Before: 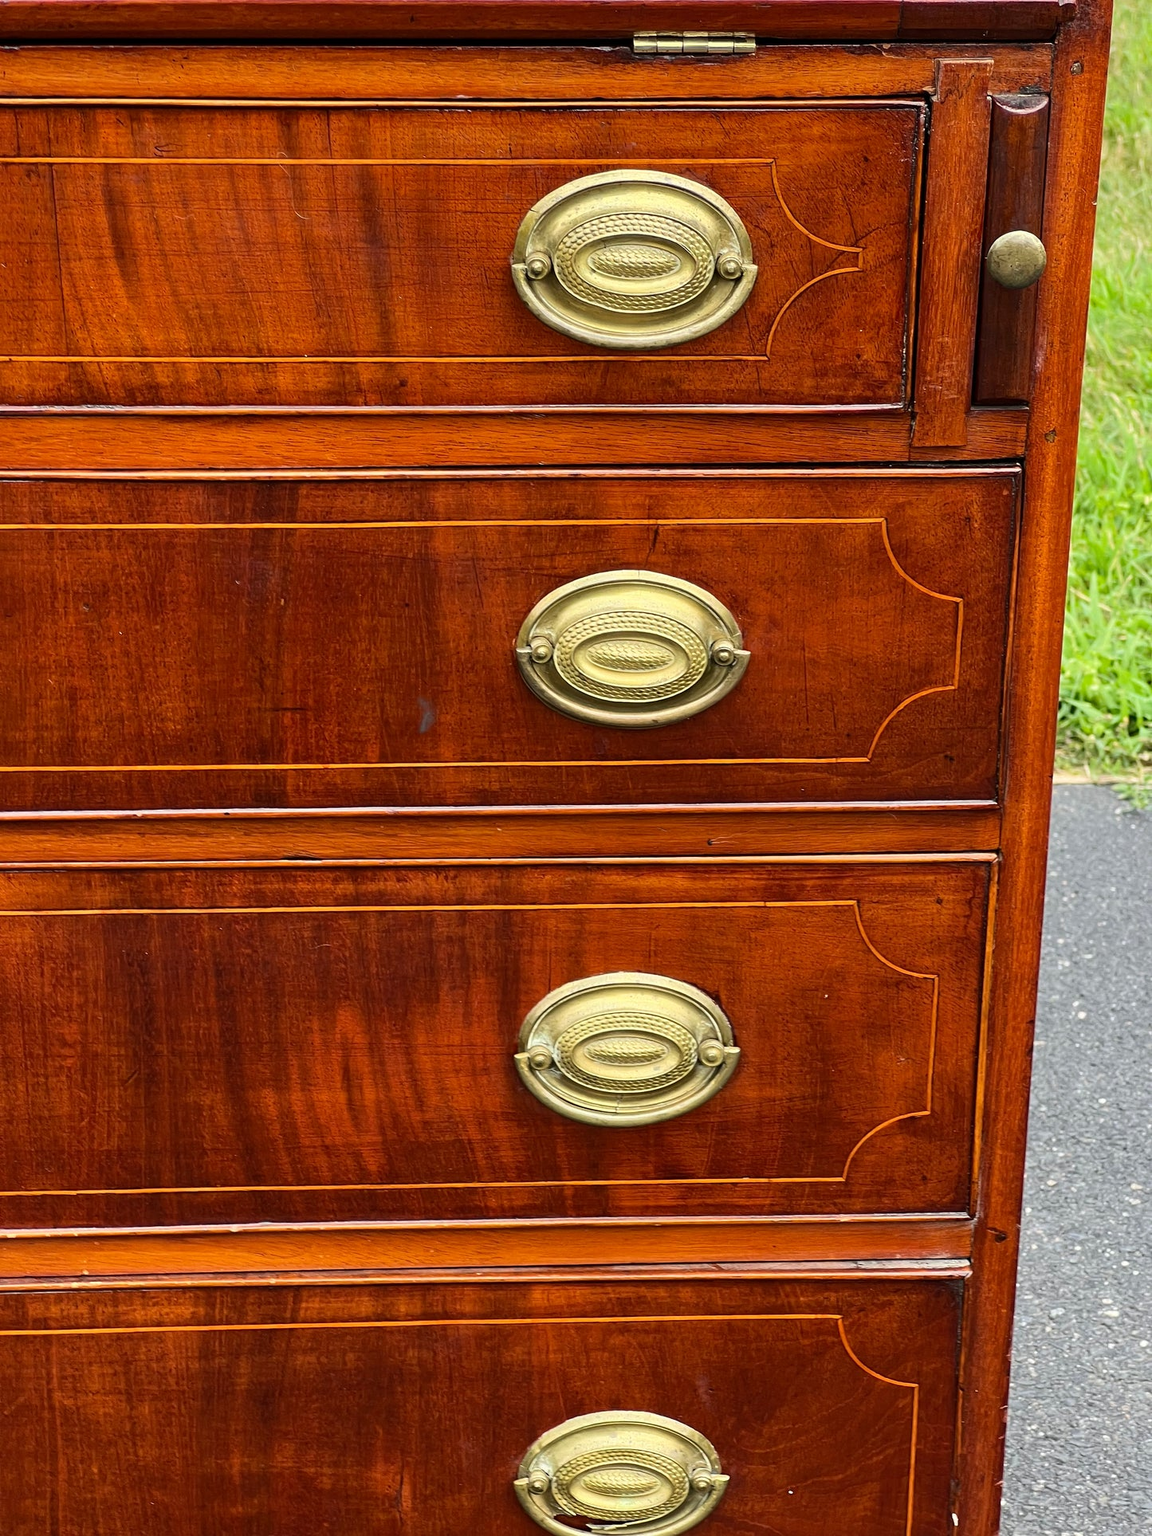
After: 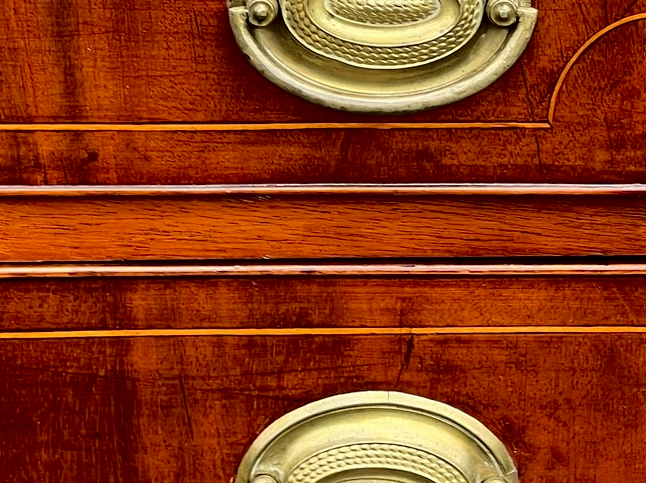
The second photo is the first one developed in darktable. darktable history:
fill light: exposure -2 EV, width 8.6
crop: left 28.64%, top 16.832%, right 26.637%, bottom 58.055%
exposure: black level correction 0.007, compensate highlight preservation false
